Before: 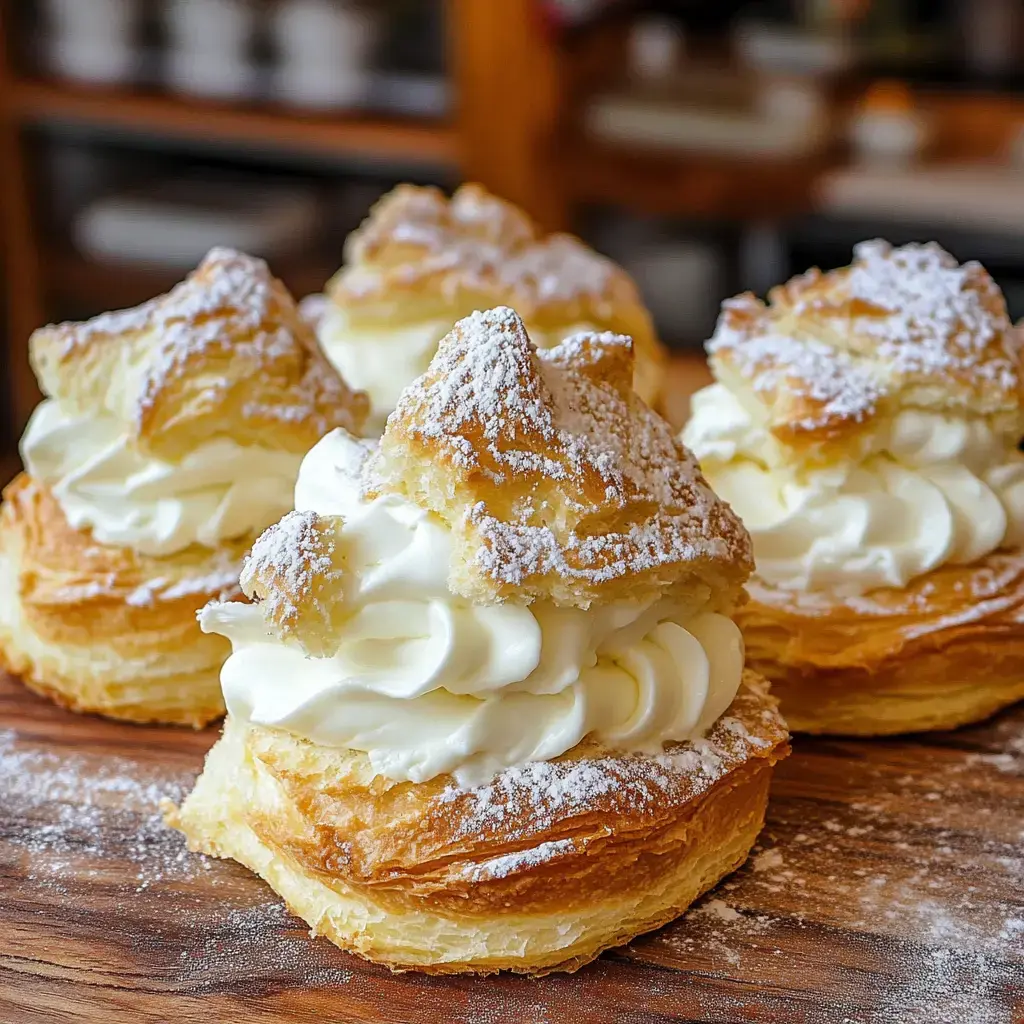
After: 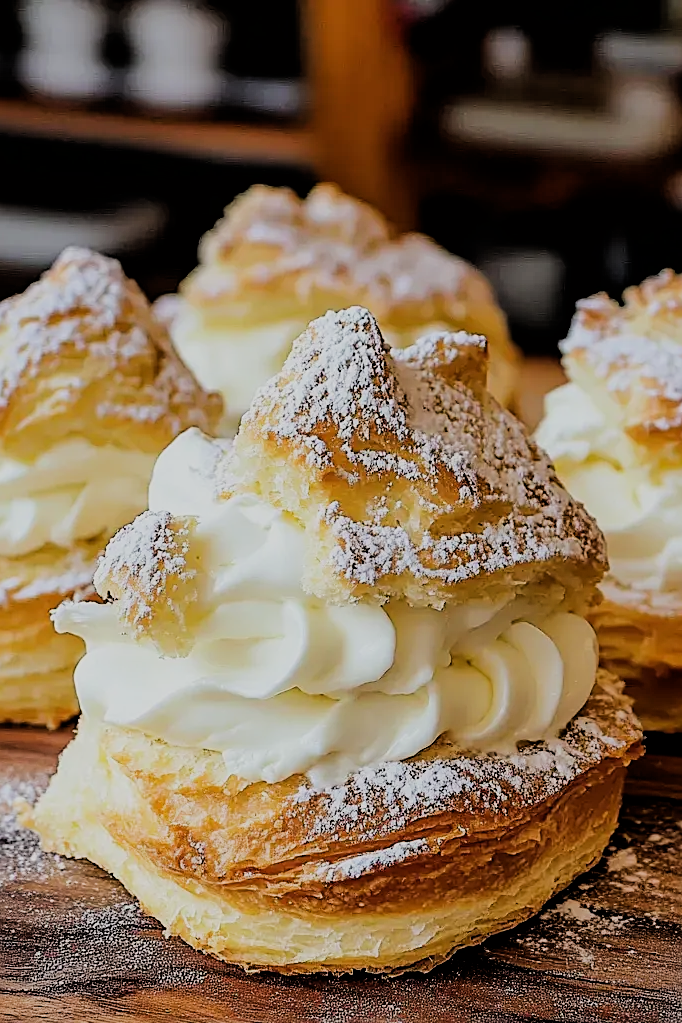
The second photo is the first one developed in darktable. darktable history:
crop and rotate: left 14.292%, right 19.041%
filmic rgb: black relative exposure -3.21 EV, white relative exposure 7.02 EV, hardness 1.46, contrast 1.35
sharpen: on, module defaults
